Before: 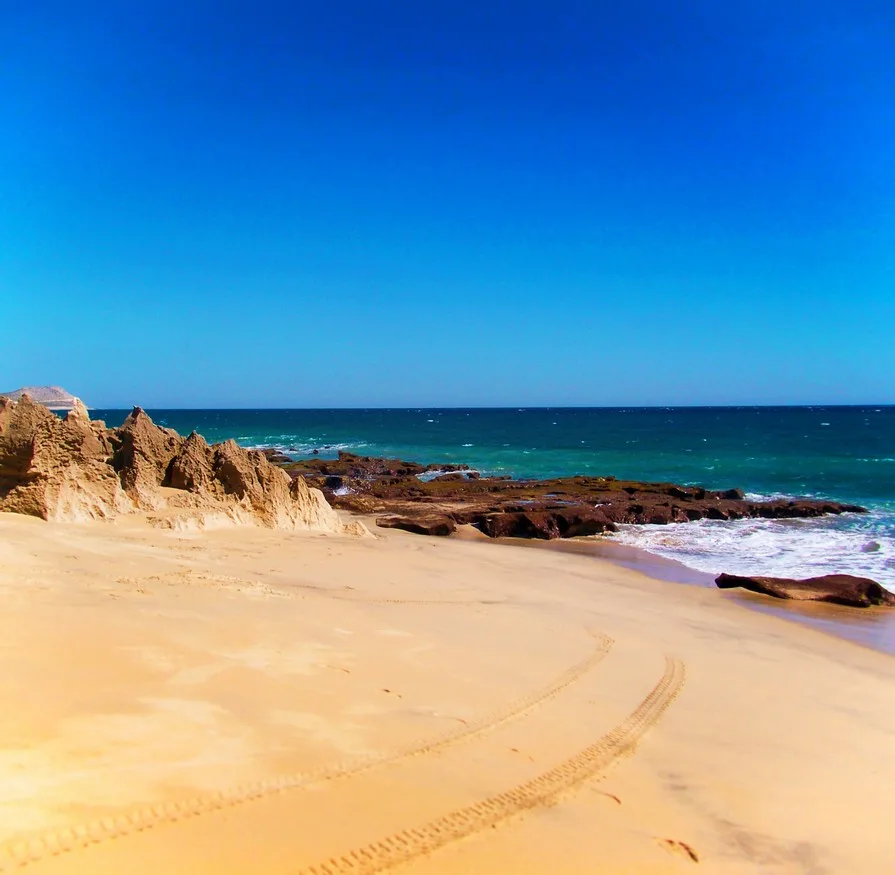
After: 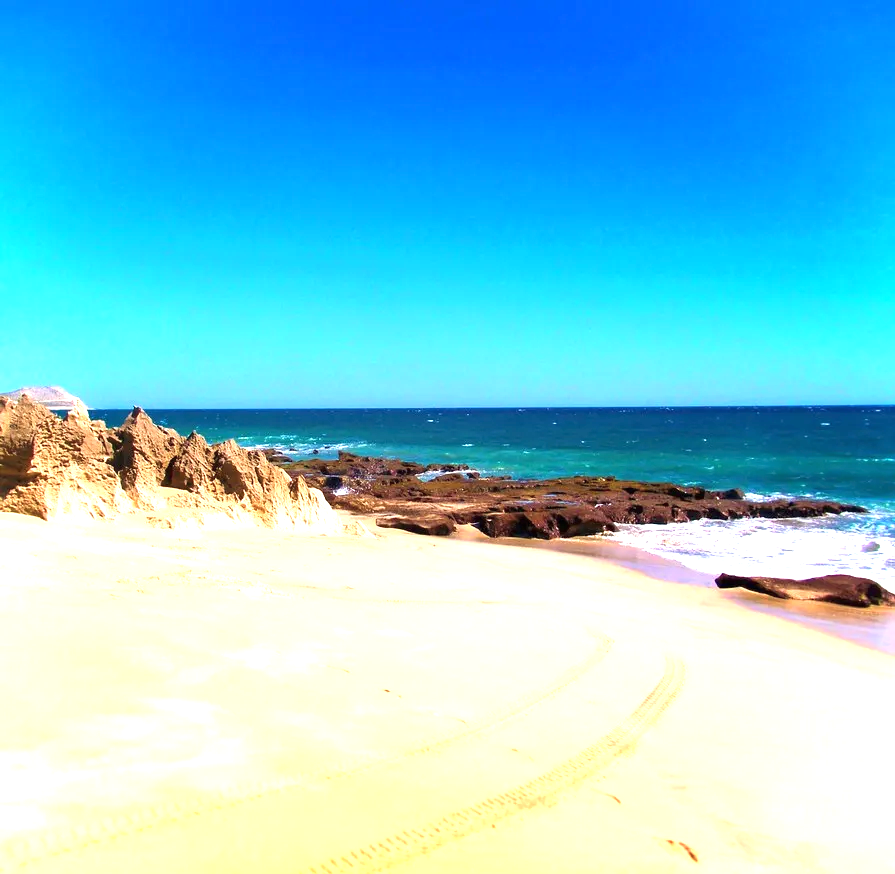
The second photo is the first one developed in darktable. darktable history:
color zones: curves: ch0 [(0, 0.5) (0.143, 0.52) (0.286, 0.5) (0.429, 0.5) (0.571, 0.5) (0.714, 0.5) (0.857, 0.5) (1, 0.5)]; ch1 [(0, 0.489) (0.155, 0.45) (0.286, 0.466) (0.429, 0.5) (0.571, 0.5) (0.714, 0.5) (0.857, 0.5) (1, 0.489)]
crop: bottom 0.059%
exposure: black level correction 0, exposure 1.2 EV, compensate highlight preservation false
